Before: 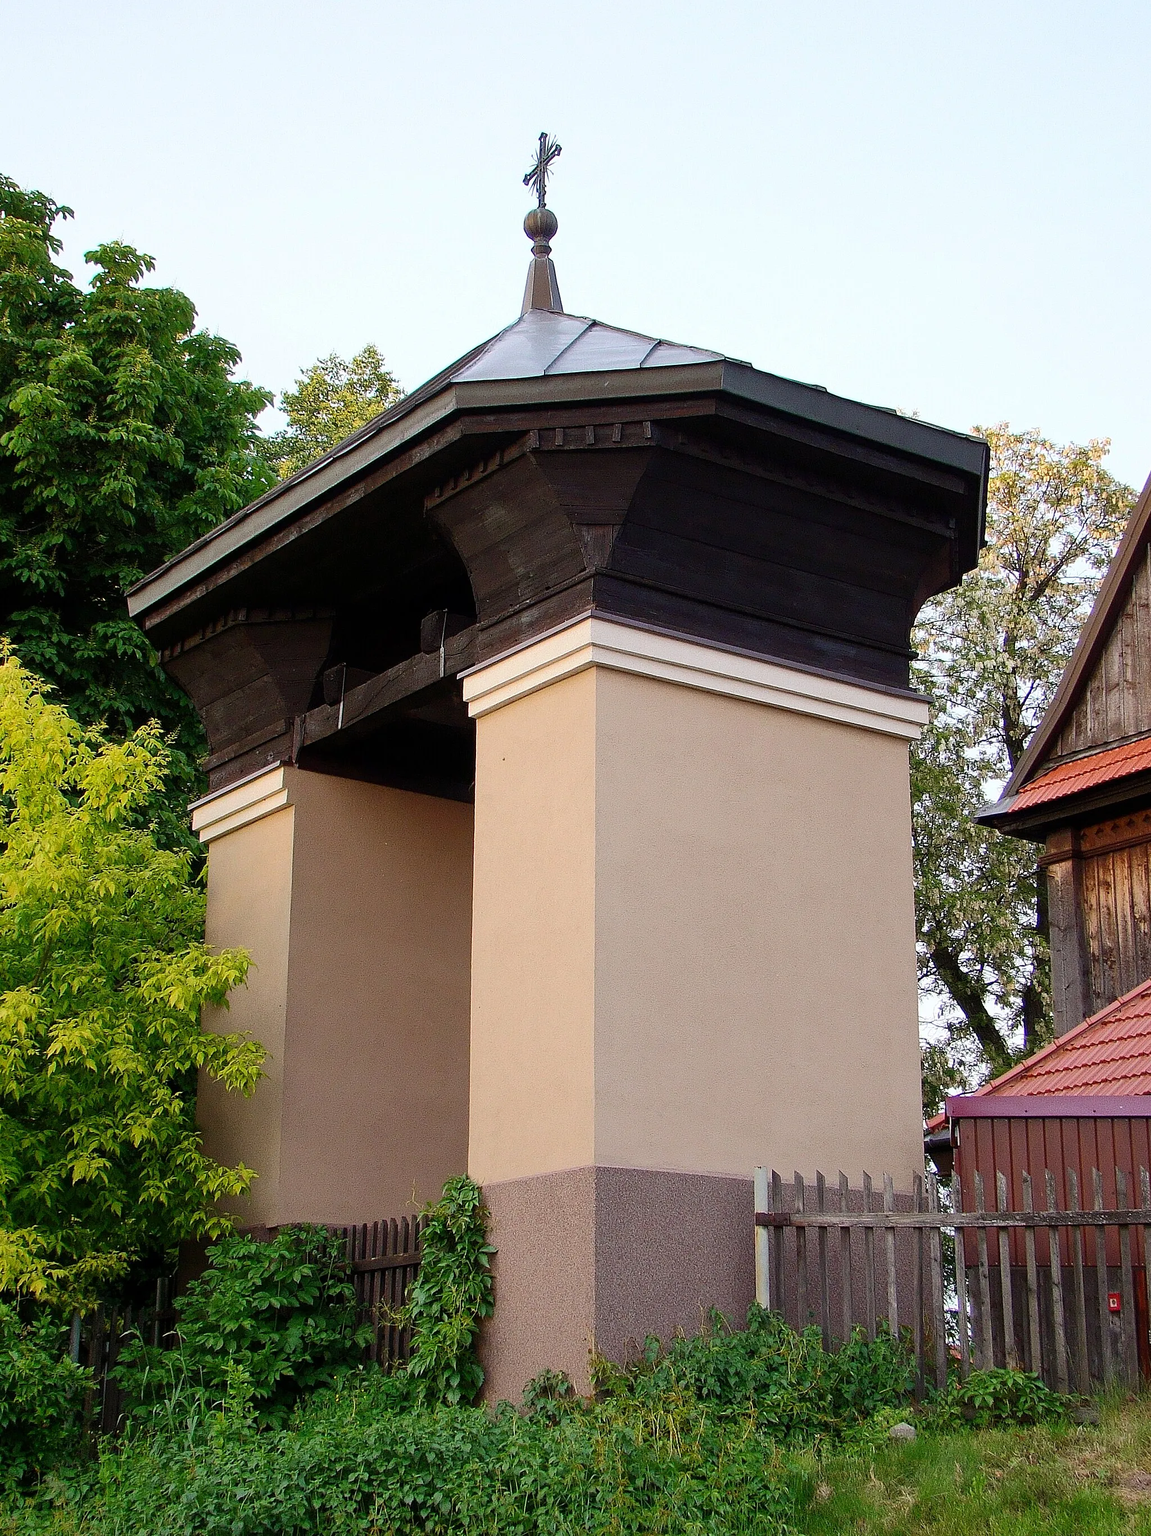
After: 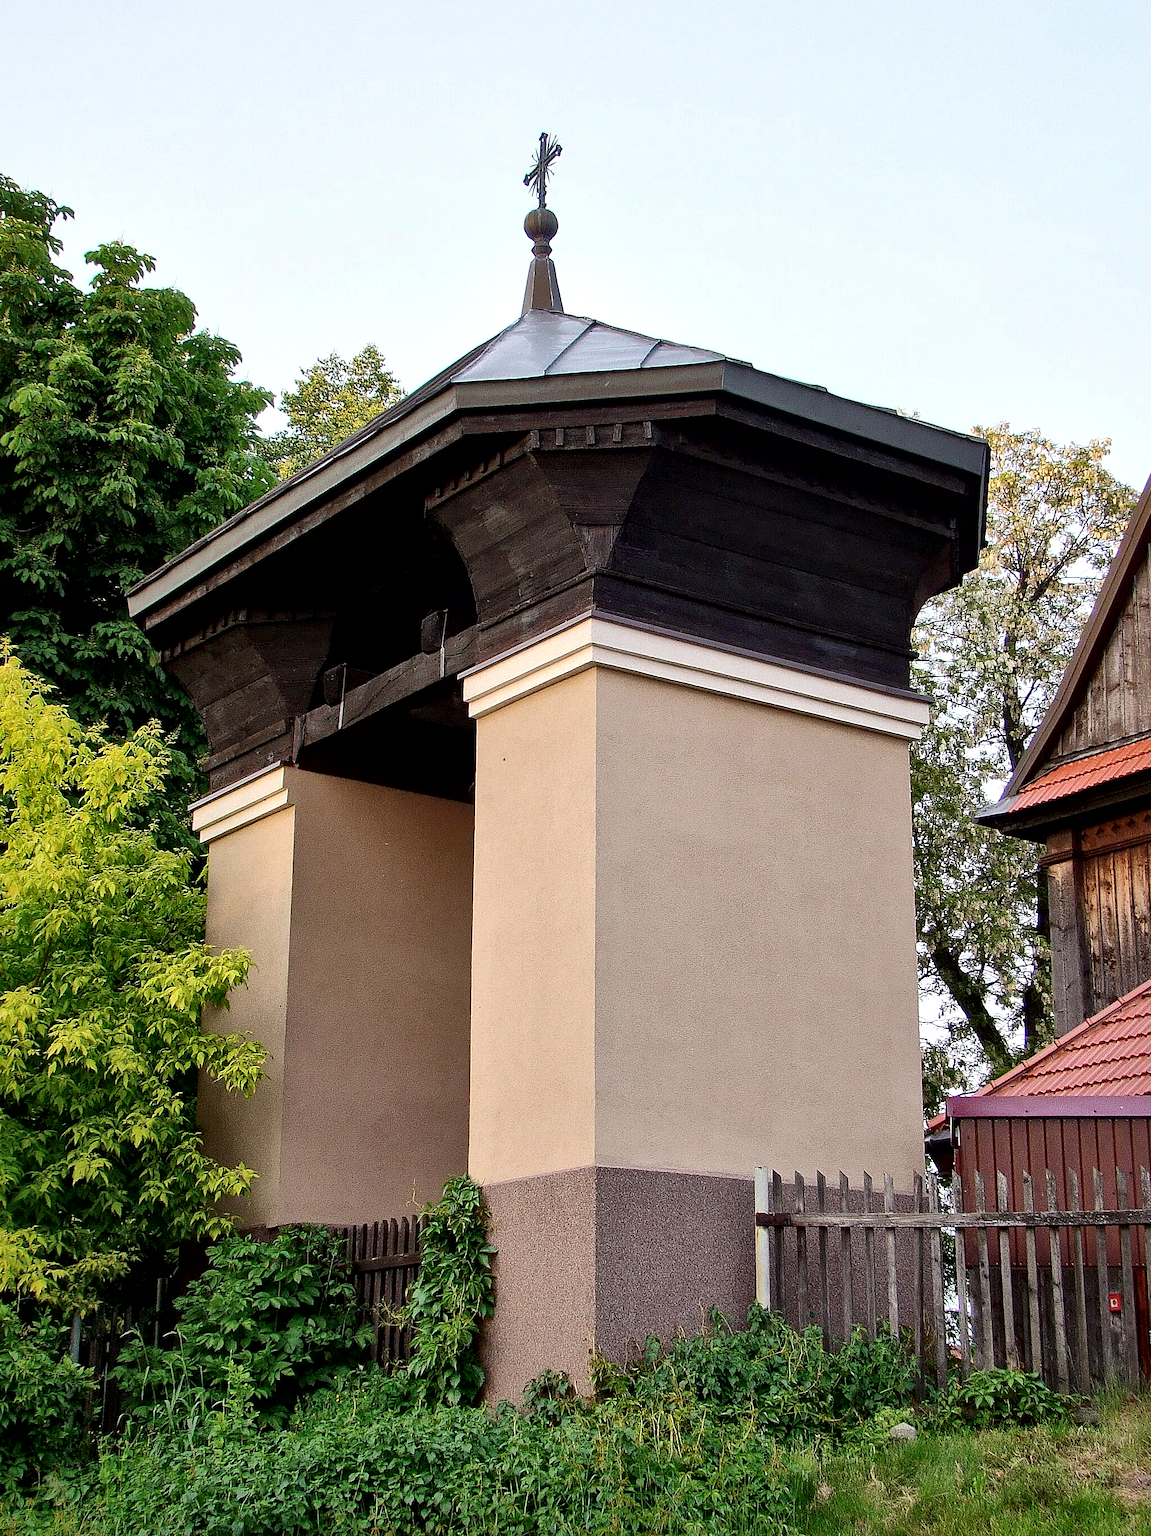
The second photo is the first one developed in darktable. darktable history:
local contrast: mode bilateral grid, contrast 71, coarseness 74, detail 181%, midtone range 0.2
